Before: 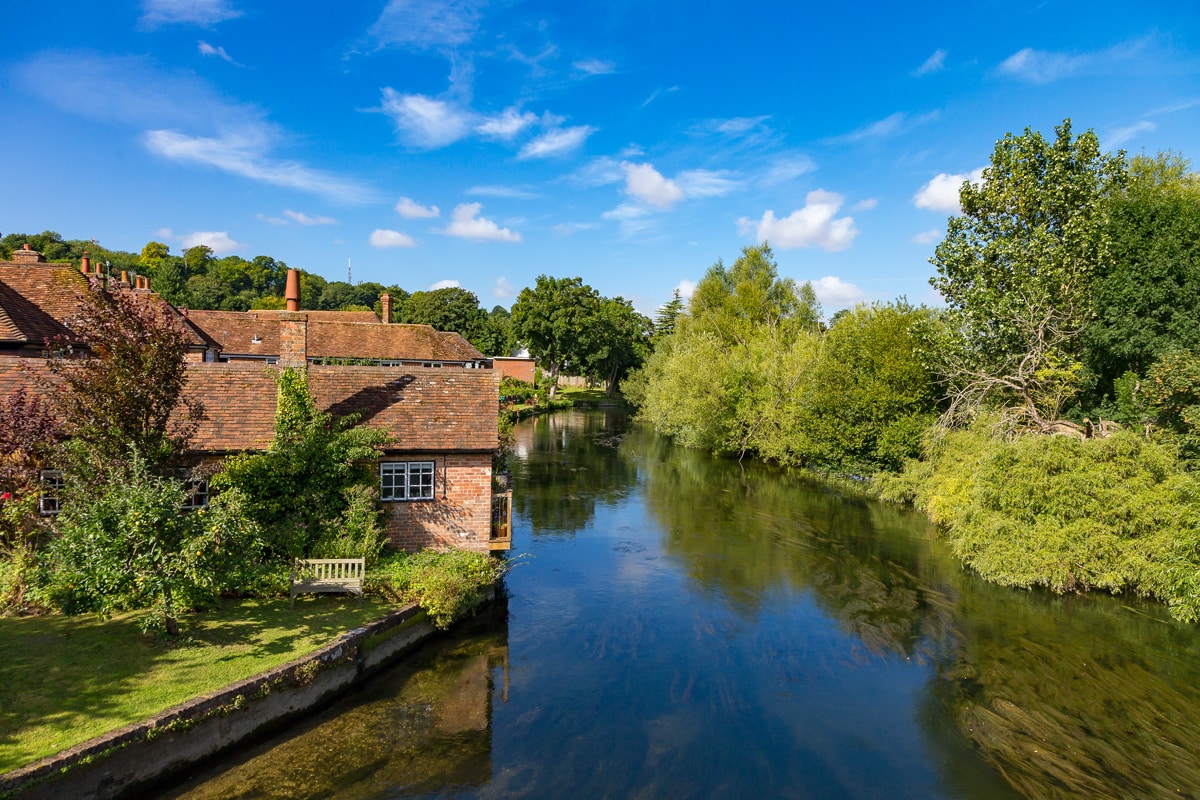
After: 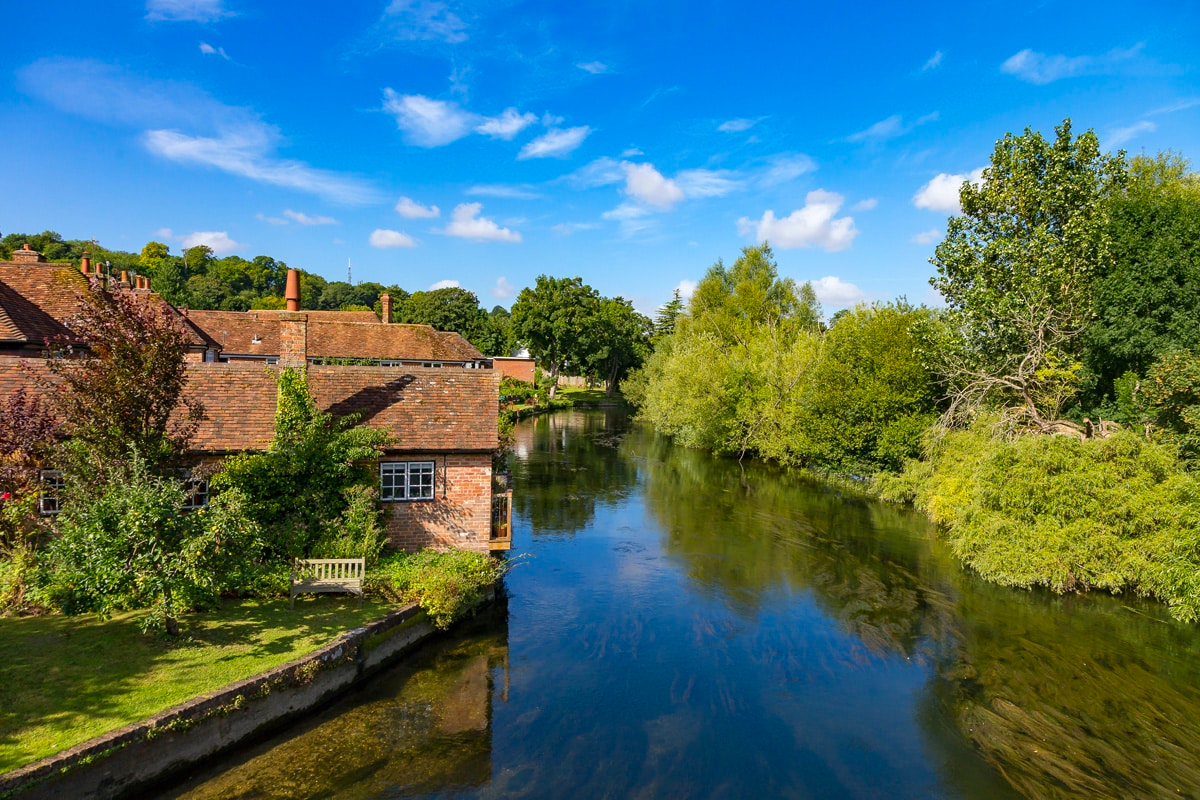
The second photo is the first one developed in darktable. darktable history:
exposure: compensate highlight preservation false
contrast brightness saturation: saturation 0.13
